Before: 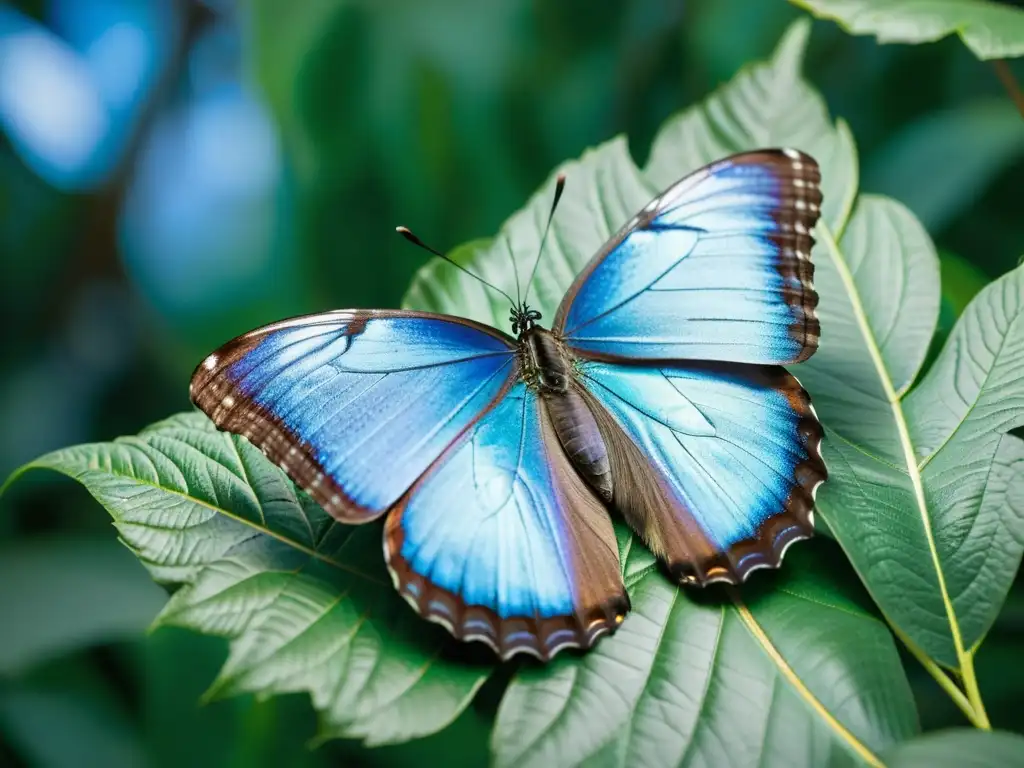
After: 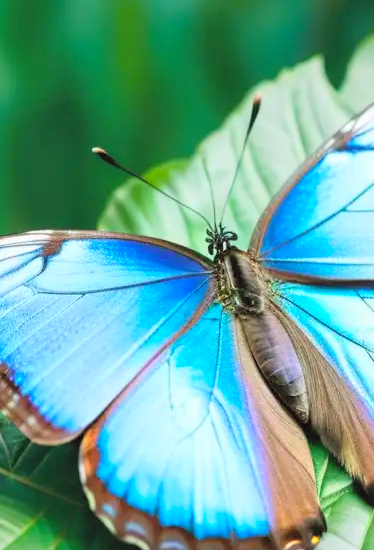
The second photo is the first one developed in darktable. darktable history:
color balance rgb: linear chroma grading › global chroma 20.374%, perceptual saturation grading › global saturation -2.506%
contrast brightness saturation: contrast 0.105, brightness 0.308, saturation 0.142
crop and rotate: left 29.693%, top 10.291%, right 33.728%, bottom 18.039%
